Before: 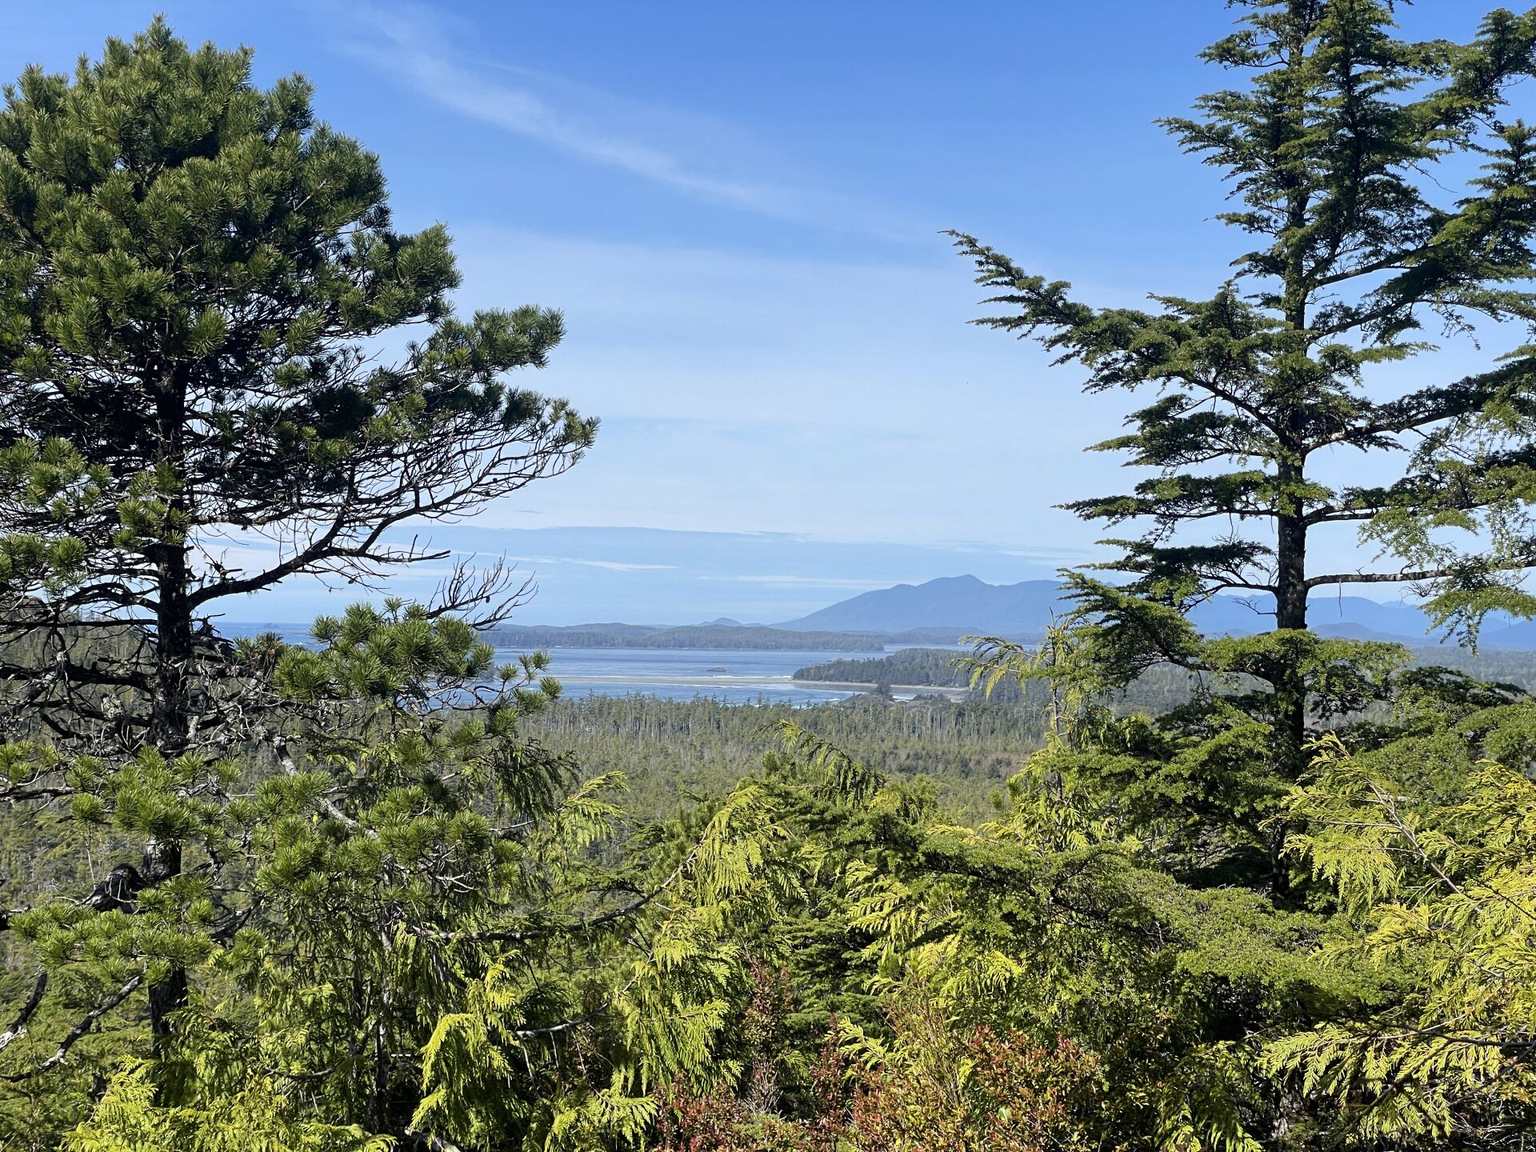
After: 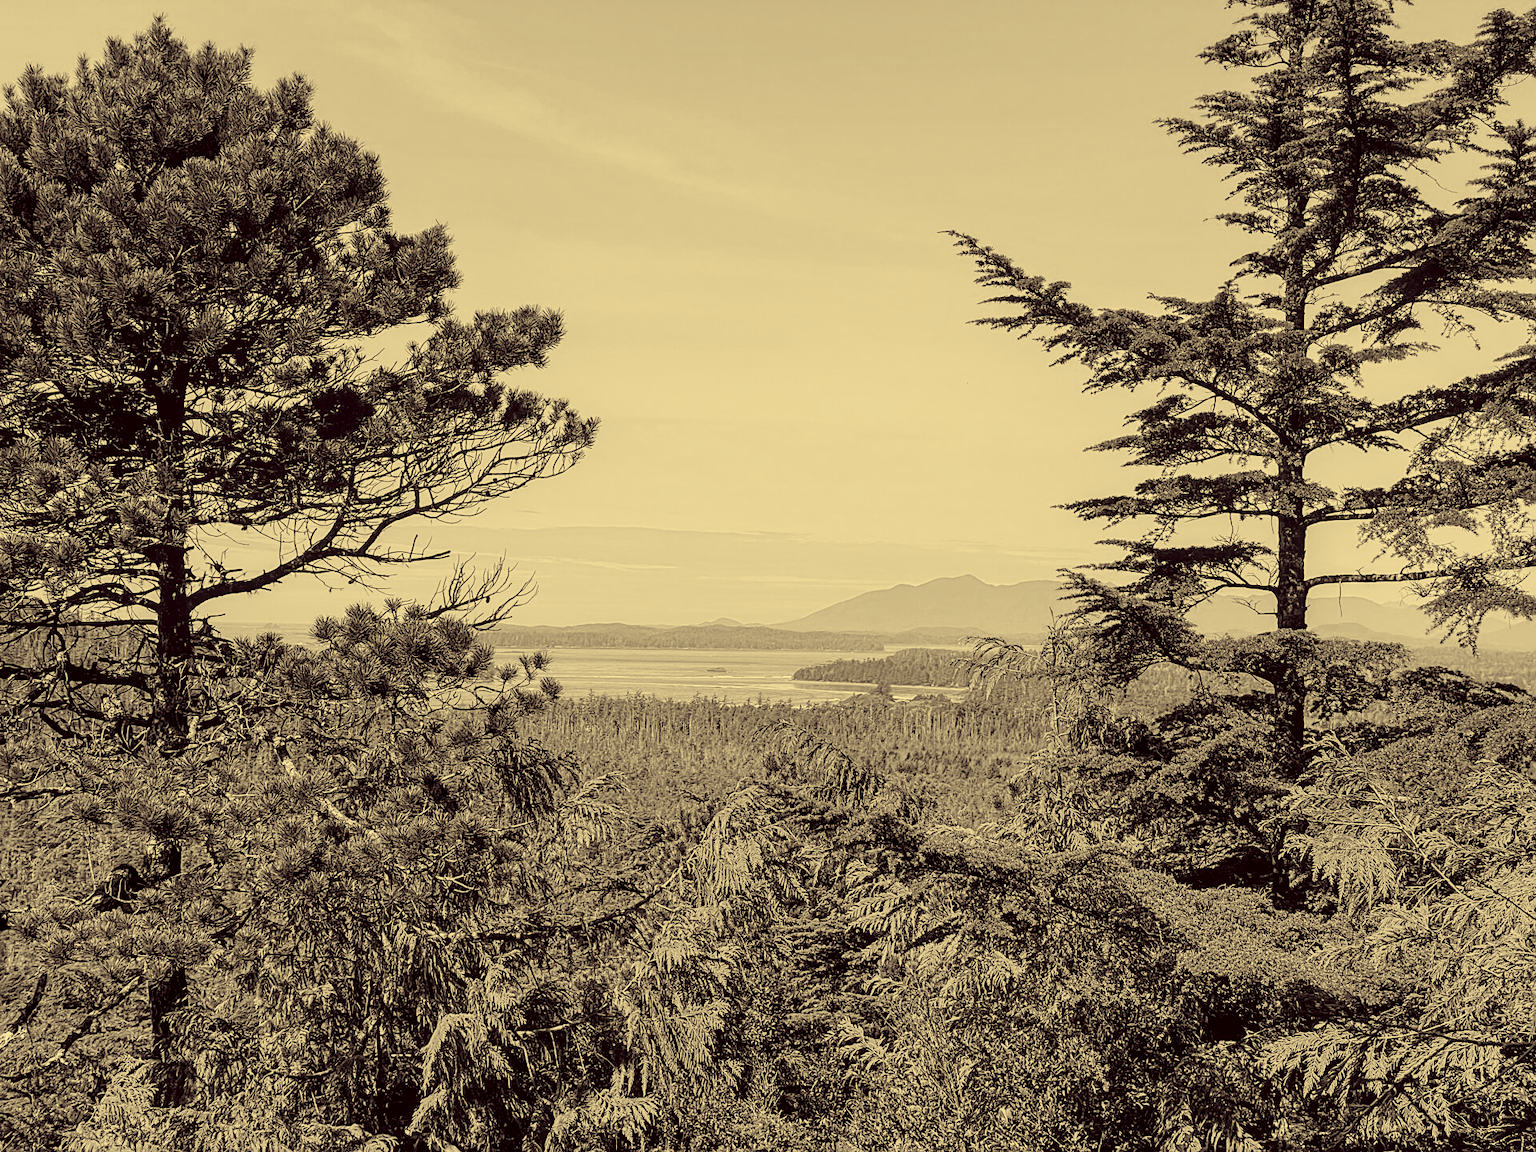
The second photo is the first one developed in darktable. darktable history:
local contrast: detail 130%
color calibration: output gray [0.31, 0.36, 0.33, 0], illuminant as shot in camera, x 0.463, y 0.421, temperature 2676.98 K
exposure: compensate highlight preservation false
filmic rgb: black relative exposure -7.65 EV, white relative exposure 4.56 EV, hardness 3.61, preserve chrominance no, color science v4 (2020), contrast in shadows soft
sharpen: on, module defaults
color correction: highlights a* -0.597, highlights b* 39.97, shadows a* 9.49, shadows b* -0.732
